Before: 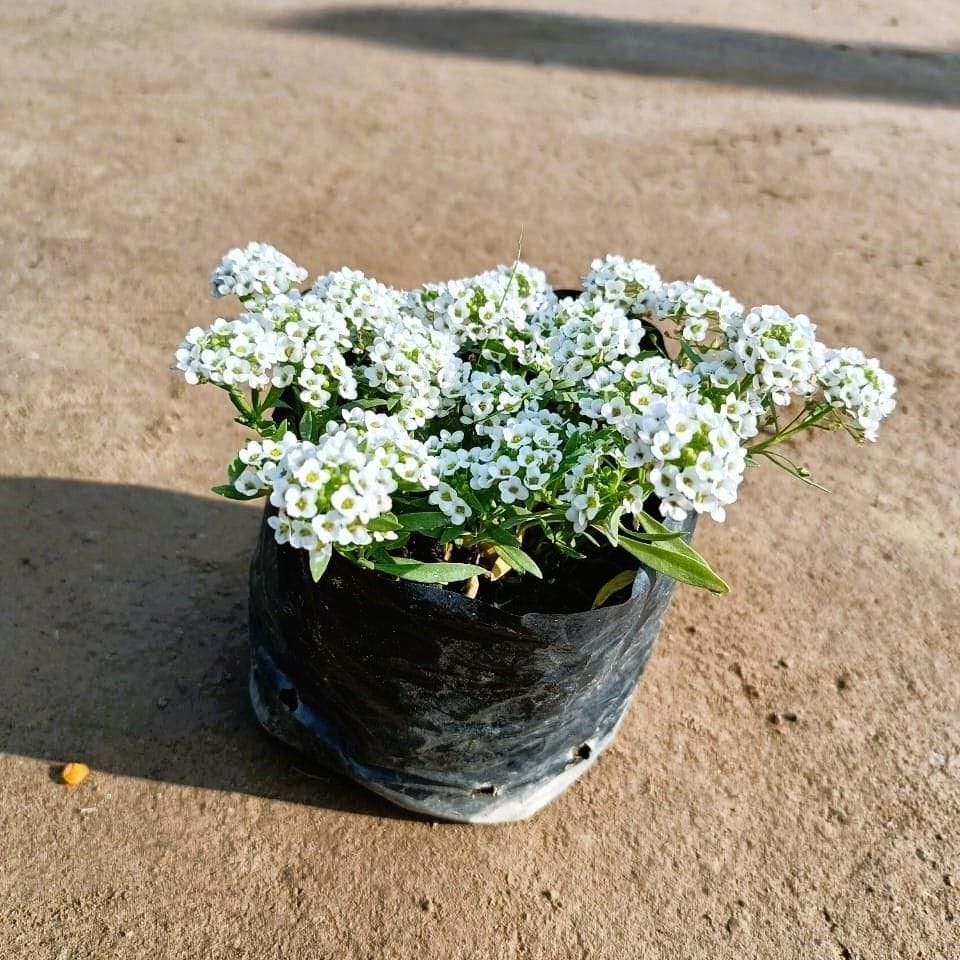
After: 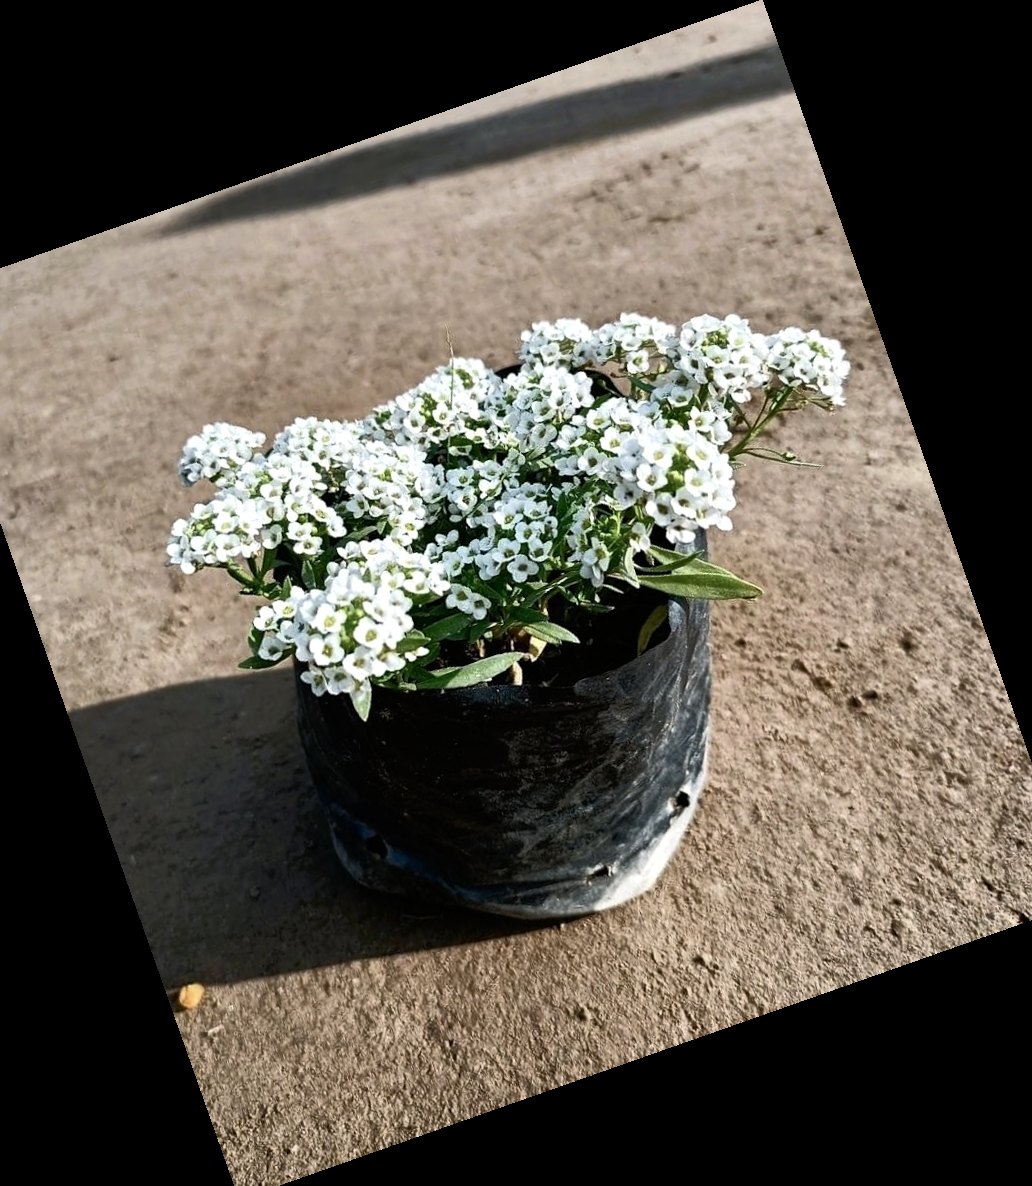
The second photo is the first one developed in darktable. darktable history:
color balance rgb: perceptual saturation grading › highlights -31.88%, perceptual saturation grading › mid-tones 5.8%, perceptual saturation grading › shadows 18.12%, perceptual brilliance grading › highlights 3.62%, perceptual brilliance grading › mid-tones -18.12%, perceptual brilliance grading › shadows -41.3%
rotate and perspective: rotation 0.215°, lens shift (vertical) -0.139, crop left 0.069, crop right 0.939, crop top 0.002, crop bottom 0.996
crop and rotate: angle 19.43°, left 6.812%, right 4.125%, bottom 1.087%
